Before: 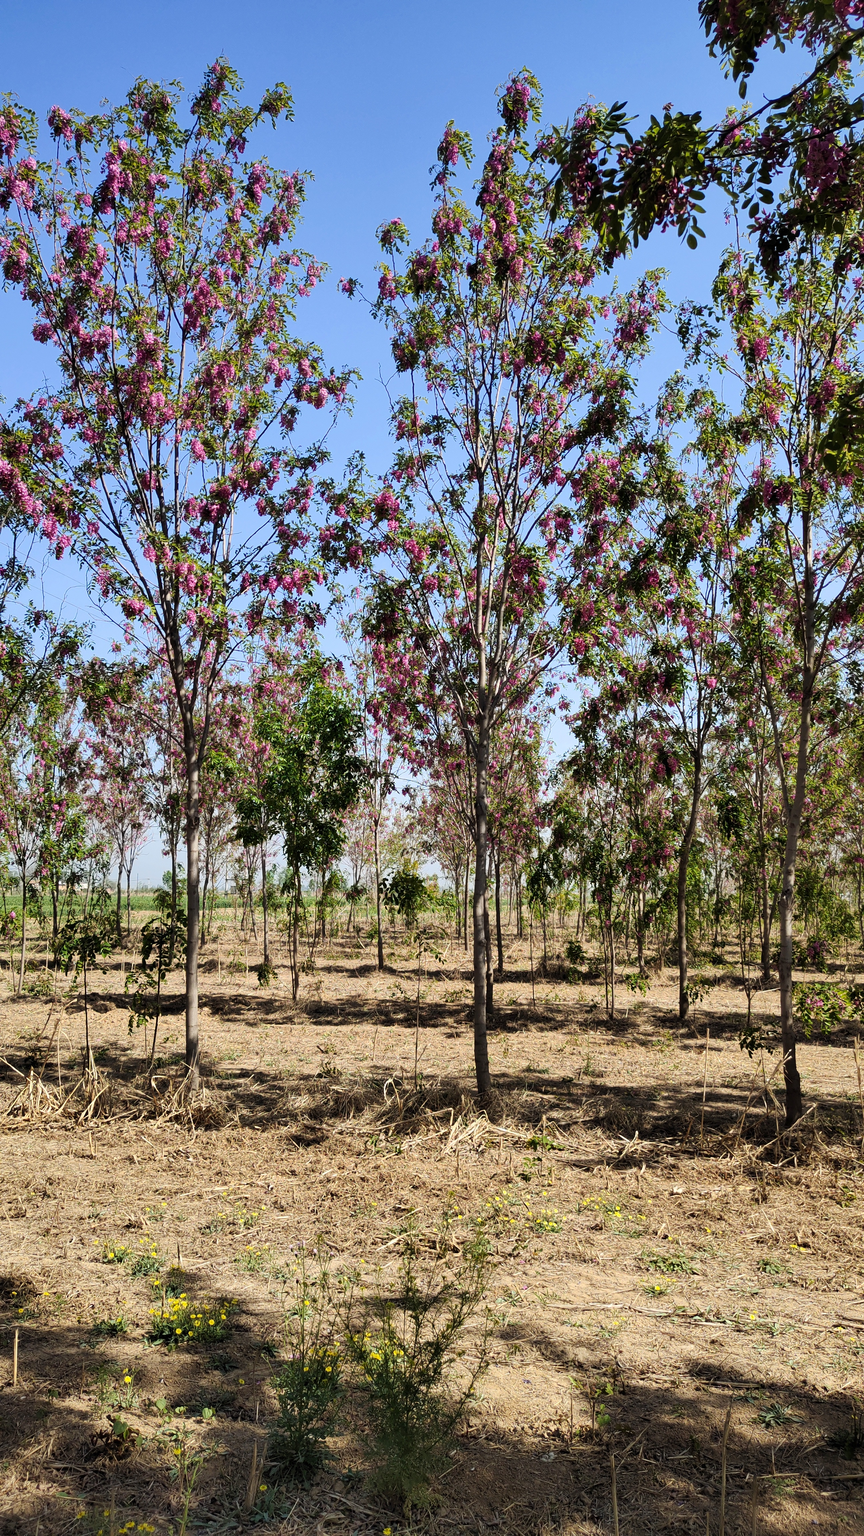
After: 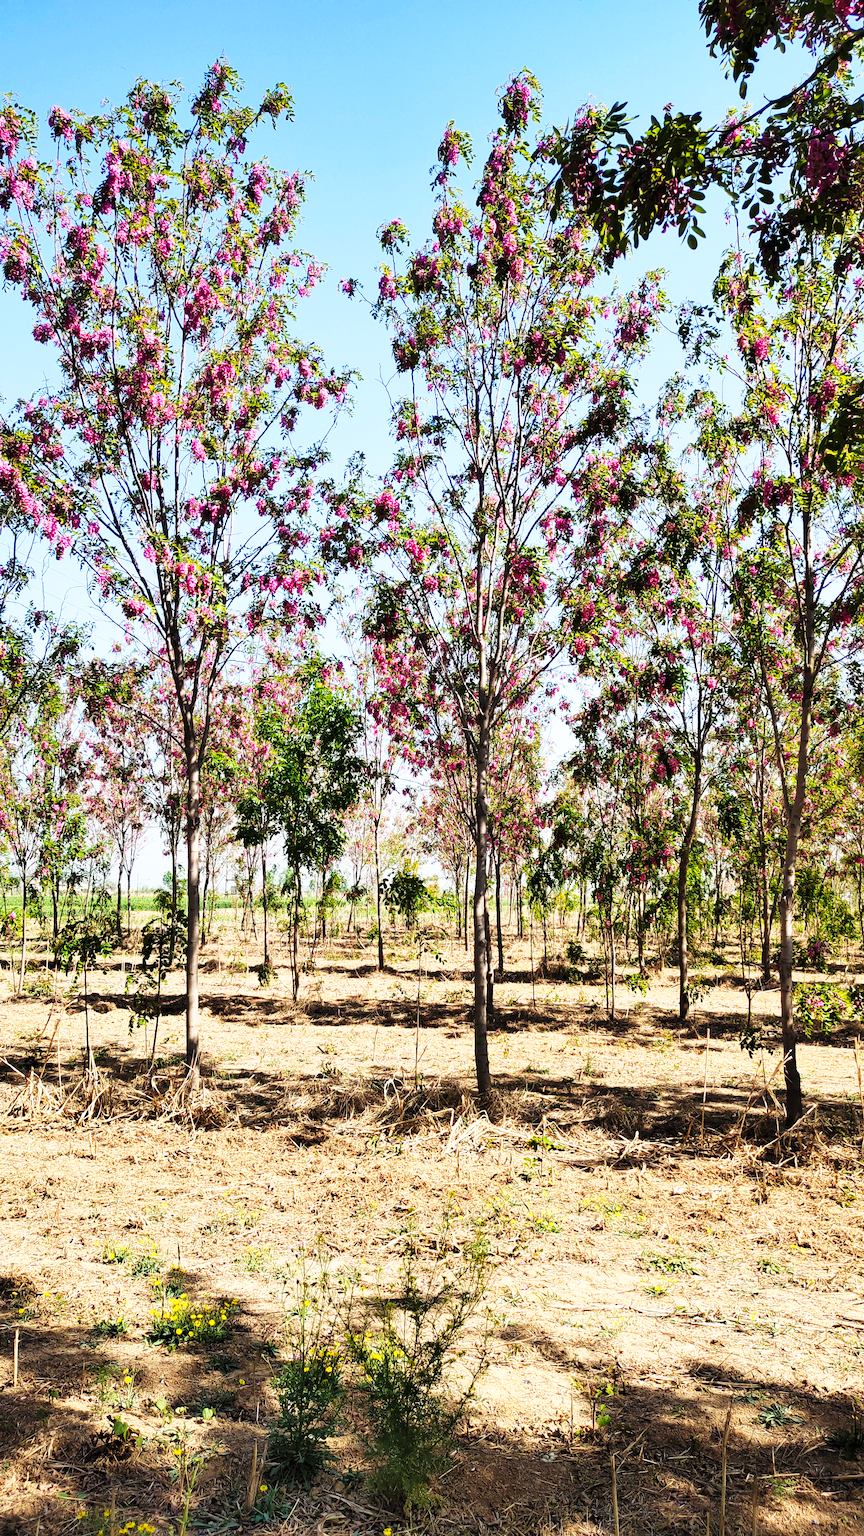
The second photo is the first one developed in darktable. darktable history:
base curve: curves: ch0 [(0, 0) (0.026, 0.03) (0.109, 0.232) (0.351, 0.748) (0.669, 0.968) (1, 1)], exposure shift 0.576, preserve colors none
